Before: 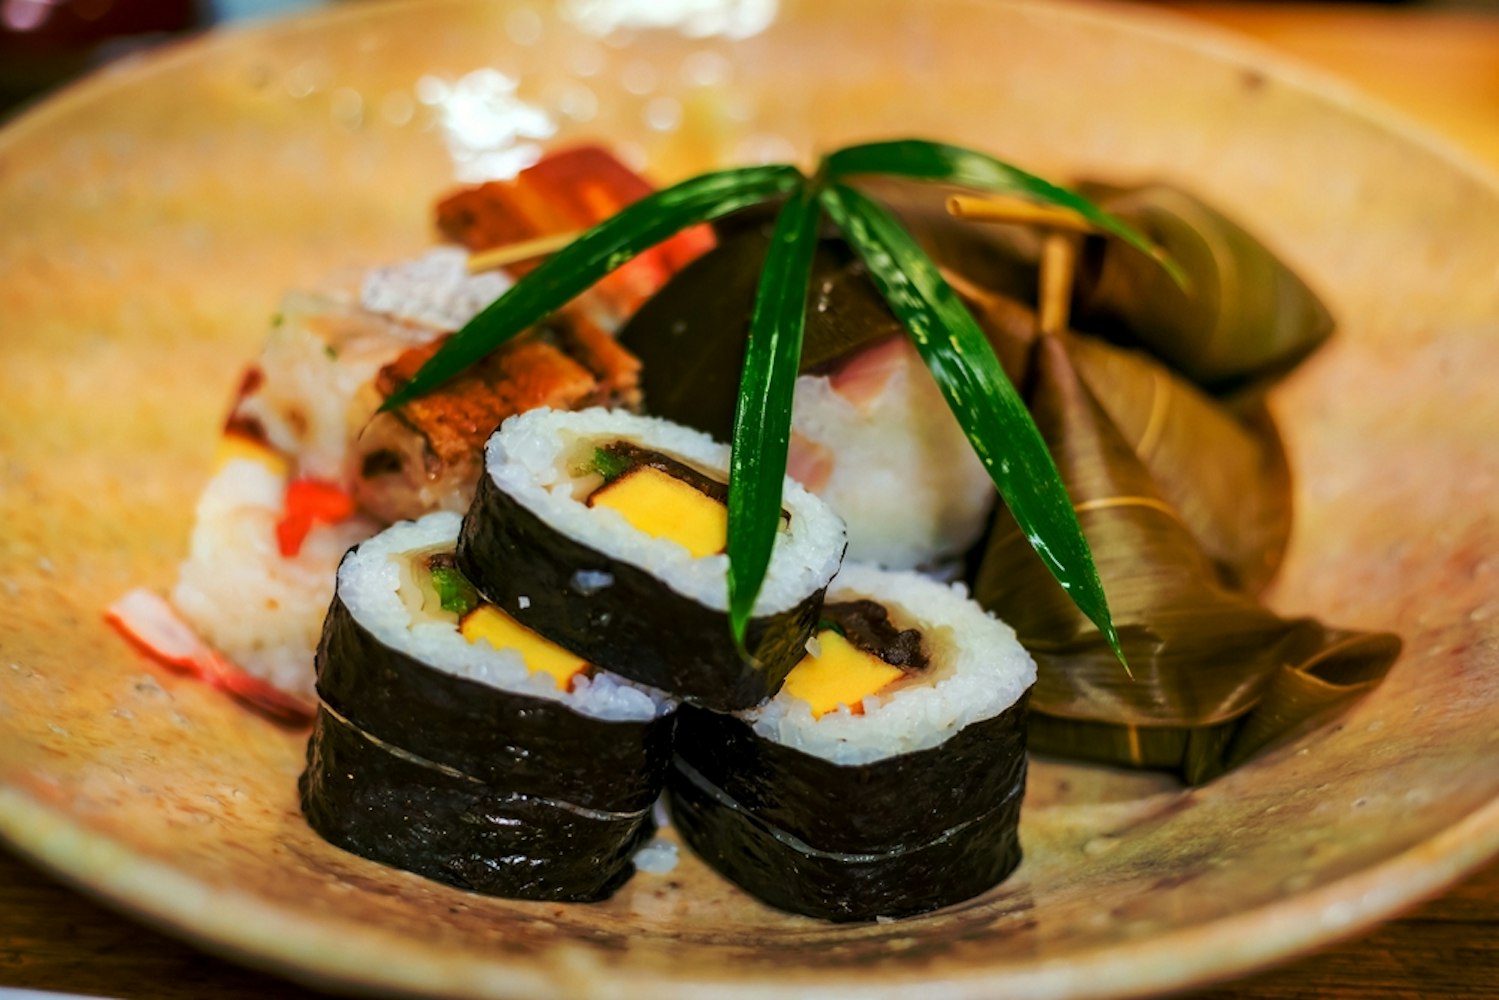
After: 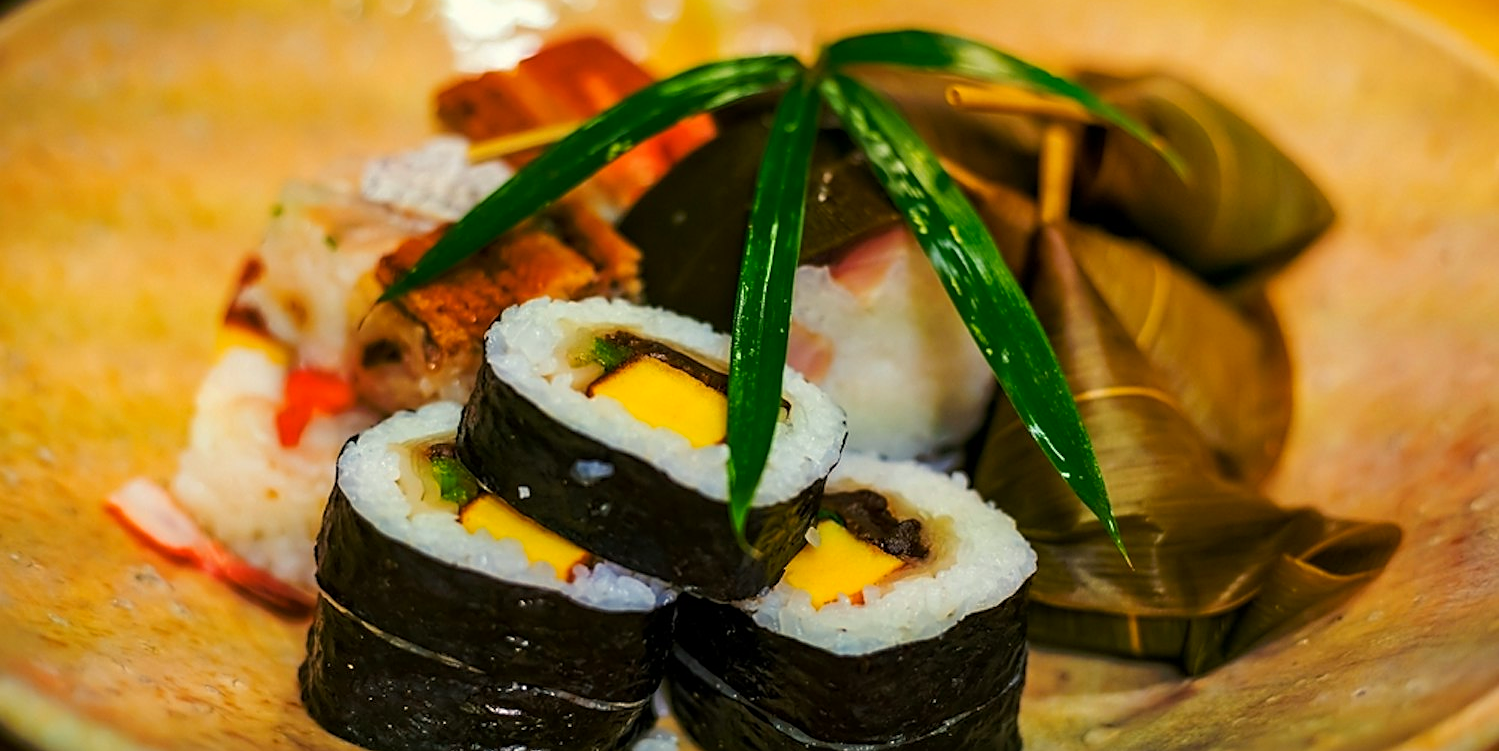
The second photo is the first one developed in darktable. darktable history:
sharpen: on, module defaults
crop: top 11.014%, bottom 13.883%
color balance rgb: highlights gain › chroma 3.068%, highlights gain › hue 77.81°, perceptual saturation grading › global saturation 11.646%, global vibrance 5.342%
